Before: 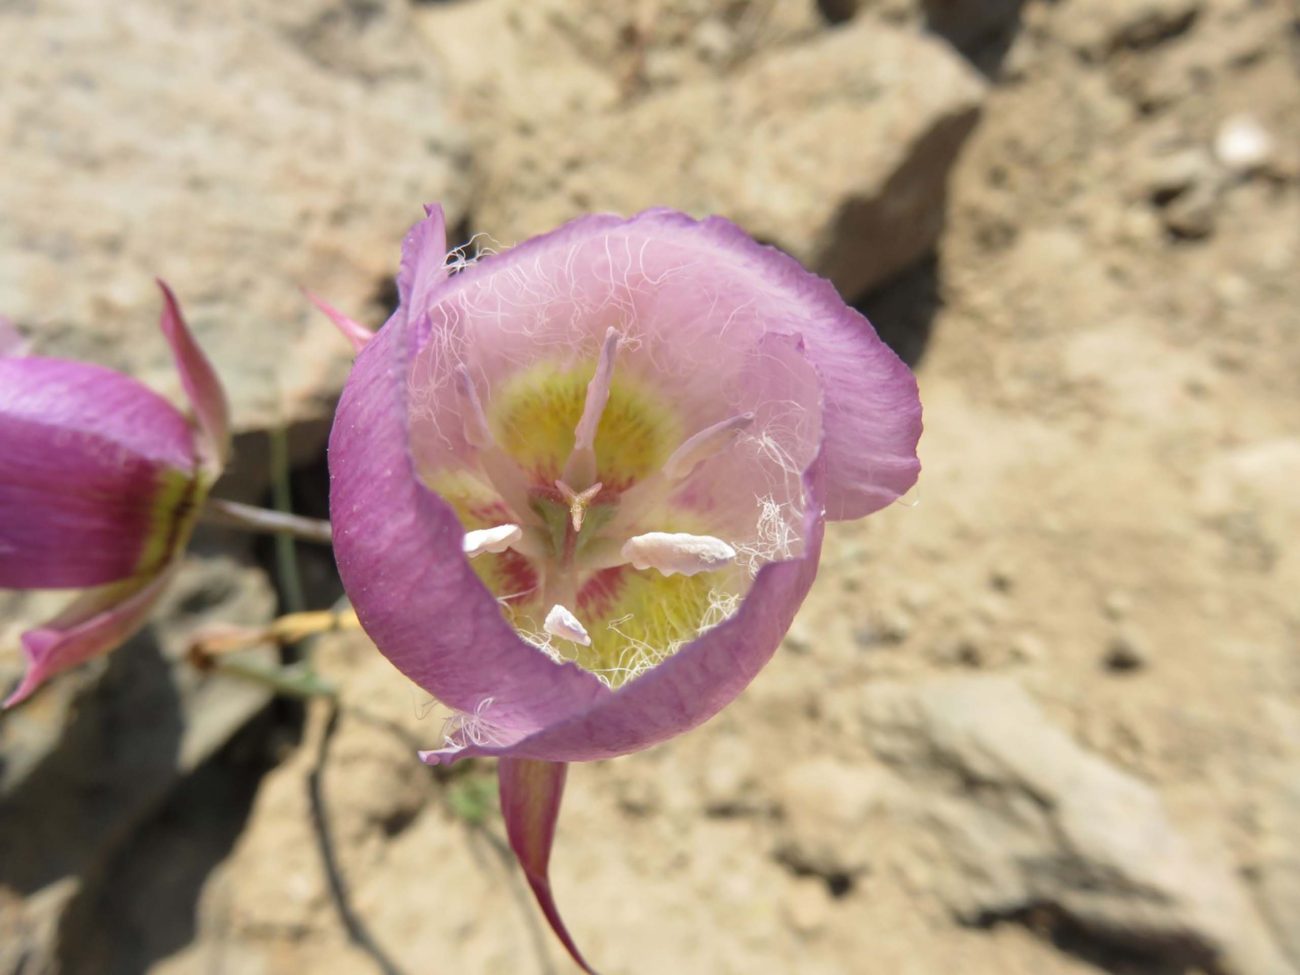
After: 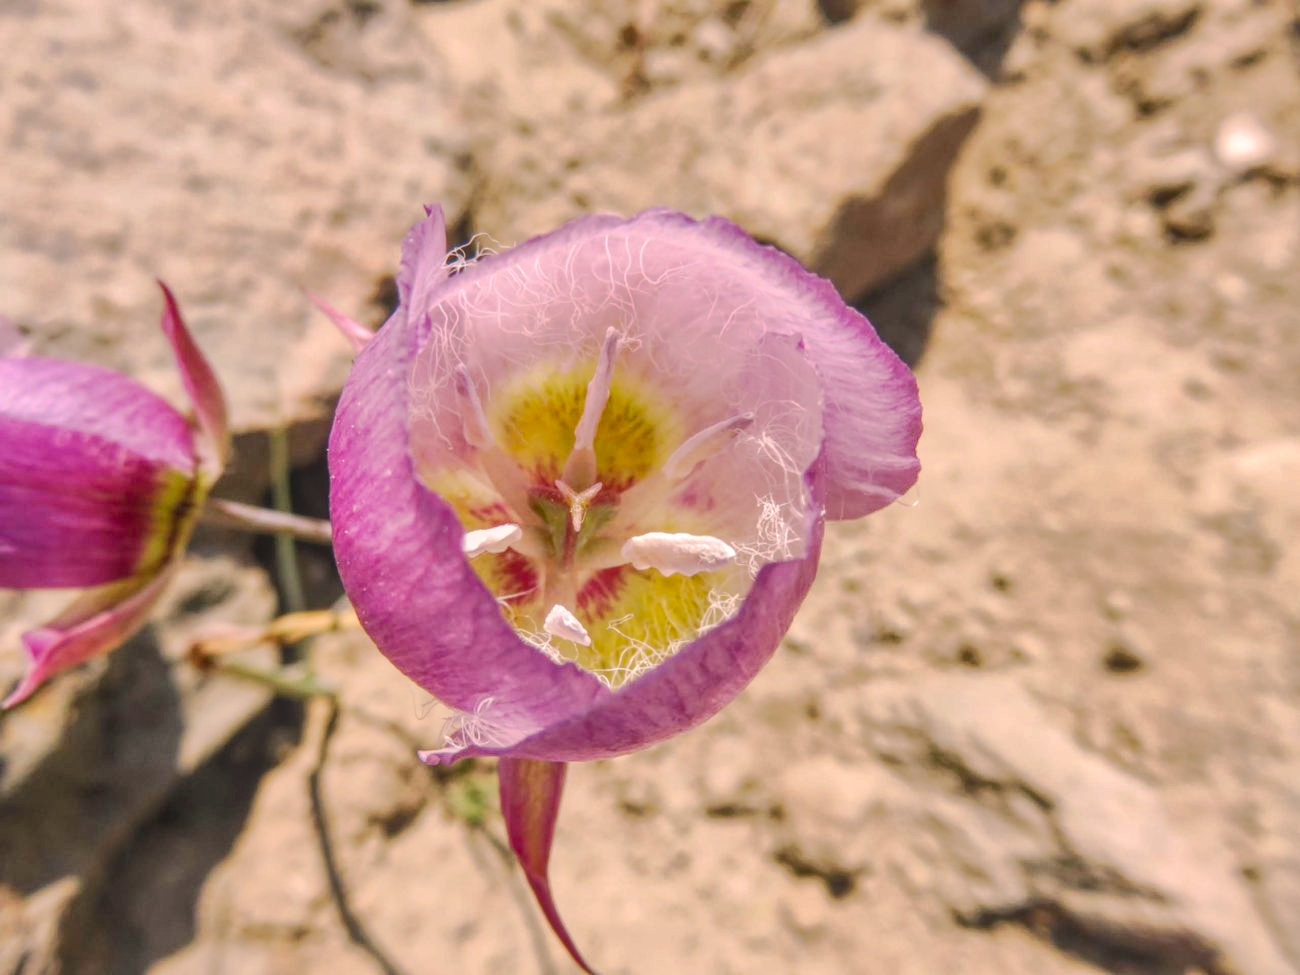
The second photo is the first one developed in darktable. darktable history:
shadows and highlights: low approximation 0.01, soften with gaussian
local contrast: highlights 67%, shadows 35%, detail 166%, midtone range 0.2
color correction: highlights a* 12.29, highlights b* 5.44
contrast brightness saturation: saturation 0.095
tone curve: curves: ch0 [(0, 0.019) (0.066, 0.054) (0.184, 0.184) (0.369, 0.417) (0.501, 0.586) (0.617, 0.71) (0.743, 0.787) (0.997, 0.997)]; ch1 [(0, 0) (0.187, 0.156) (0.388, 0.372) (0.437, 0.428) (0.474, 0.472) (0.499, 0.5) (0.521, 0.514) (0.548, 0.567) (0.6, 0.629) (0.82, 0.831) (1, 1)]; ch2 [(0, 0) (0.234, 0.227) (0.352, 0.372) (0.459, 0.484) (0.5, 0.505) (0.518, 0.516) (0.529, 0.541) (0.56, 0.594) (0.607, 0.644) (0.74, 0.771) (0.858, 0.873) (0.999, 0.994)], preserve colors none
